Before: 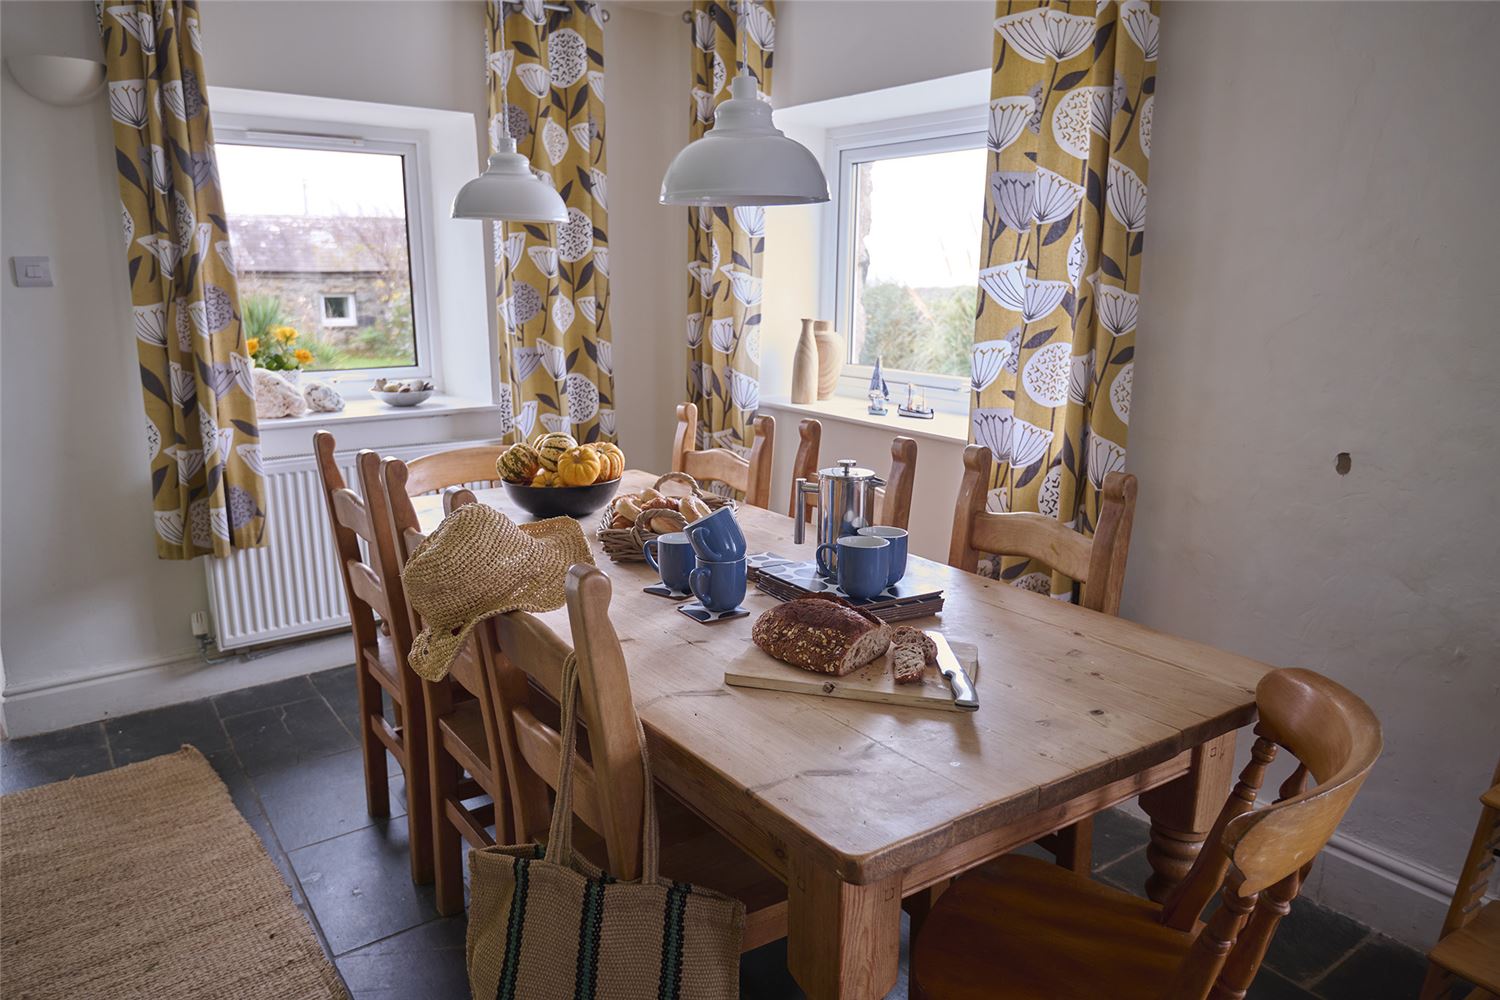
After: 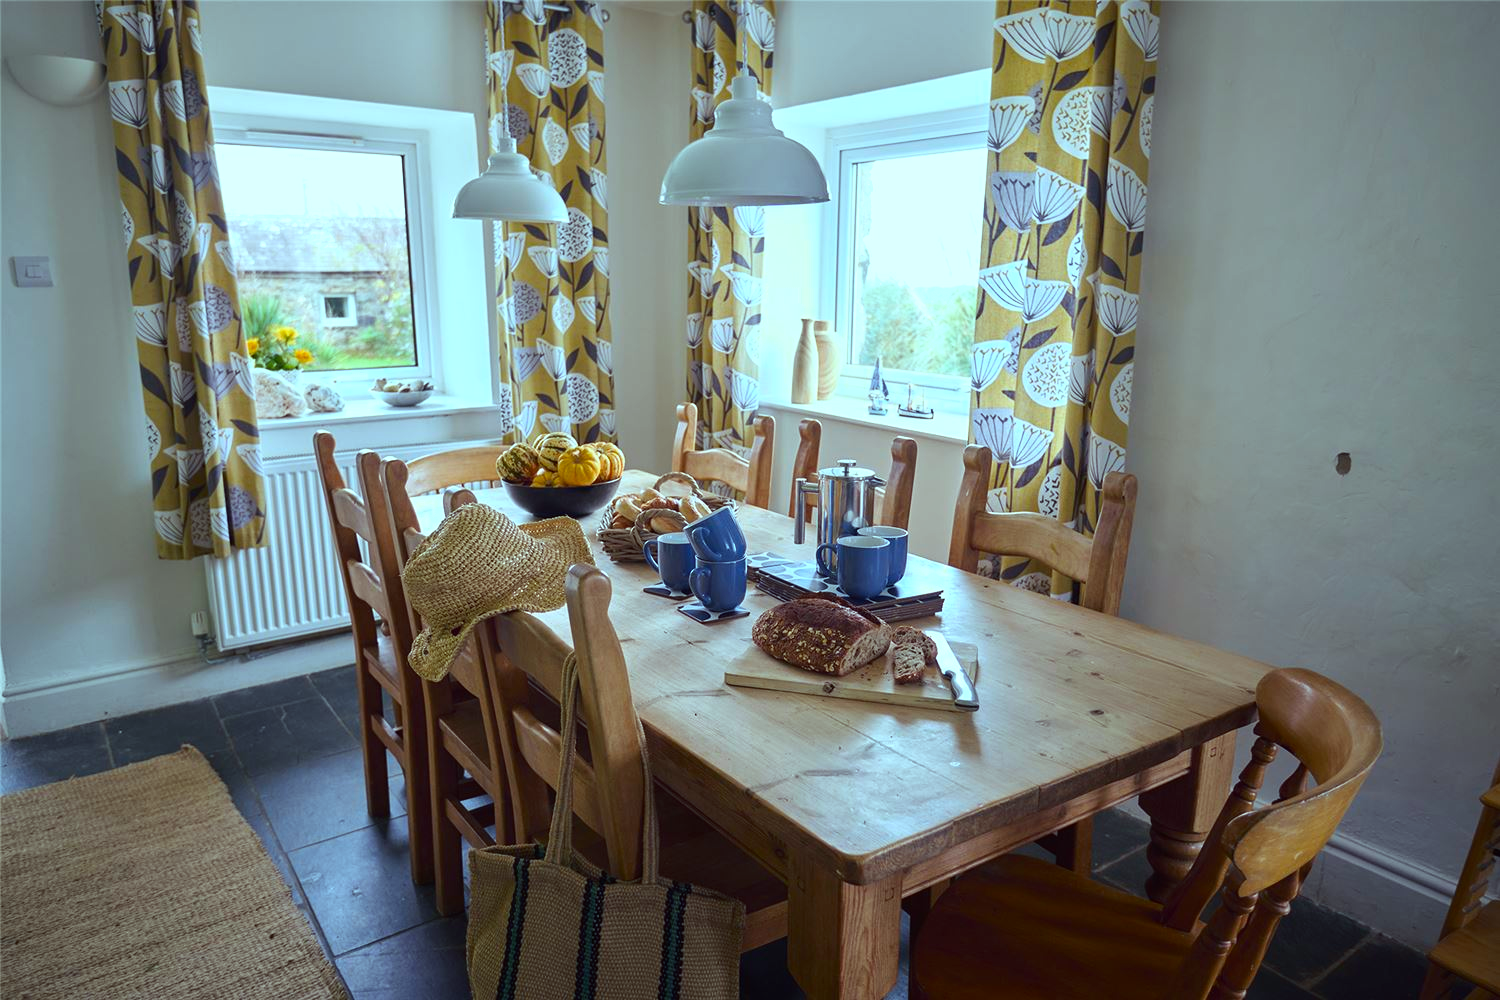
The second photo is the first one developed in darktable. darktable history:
color balance: lift [1, 1.001, 0.999, 1.001], gamma [1, 1.004, 1.007, 0.993], gain [1, 0.991, 0.987, 1.013], contrast 7.5%, contrast fulcrum 10%, output saturation 115%
shadows and highlights: shadows -30, highlights 30
color balance rgb: shadows lift › chroma 7.23%, shadows lift › hue 246.48°, highlights gain › chroma 5.38%, highlights gain › hue 196.93°, white fulcrum 1 EV
